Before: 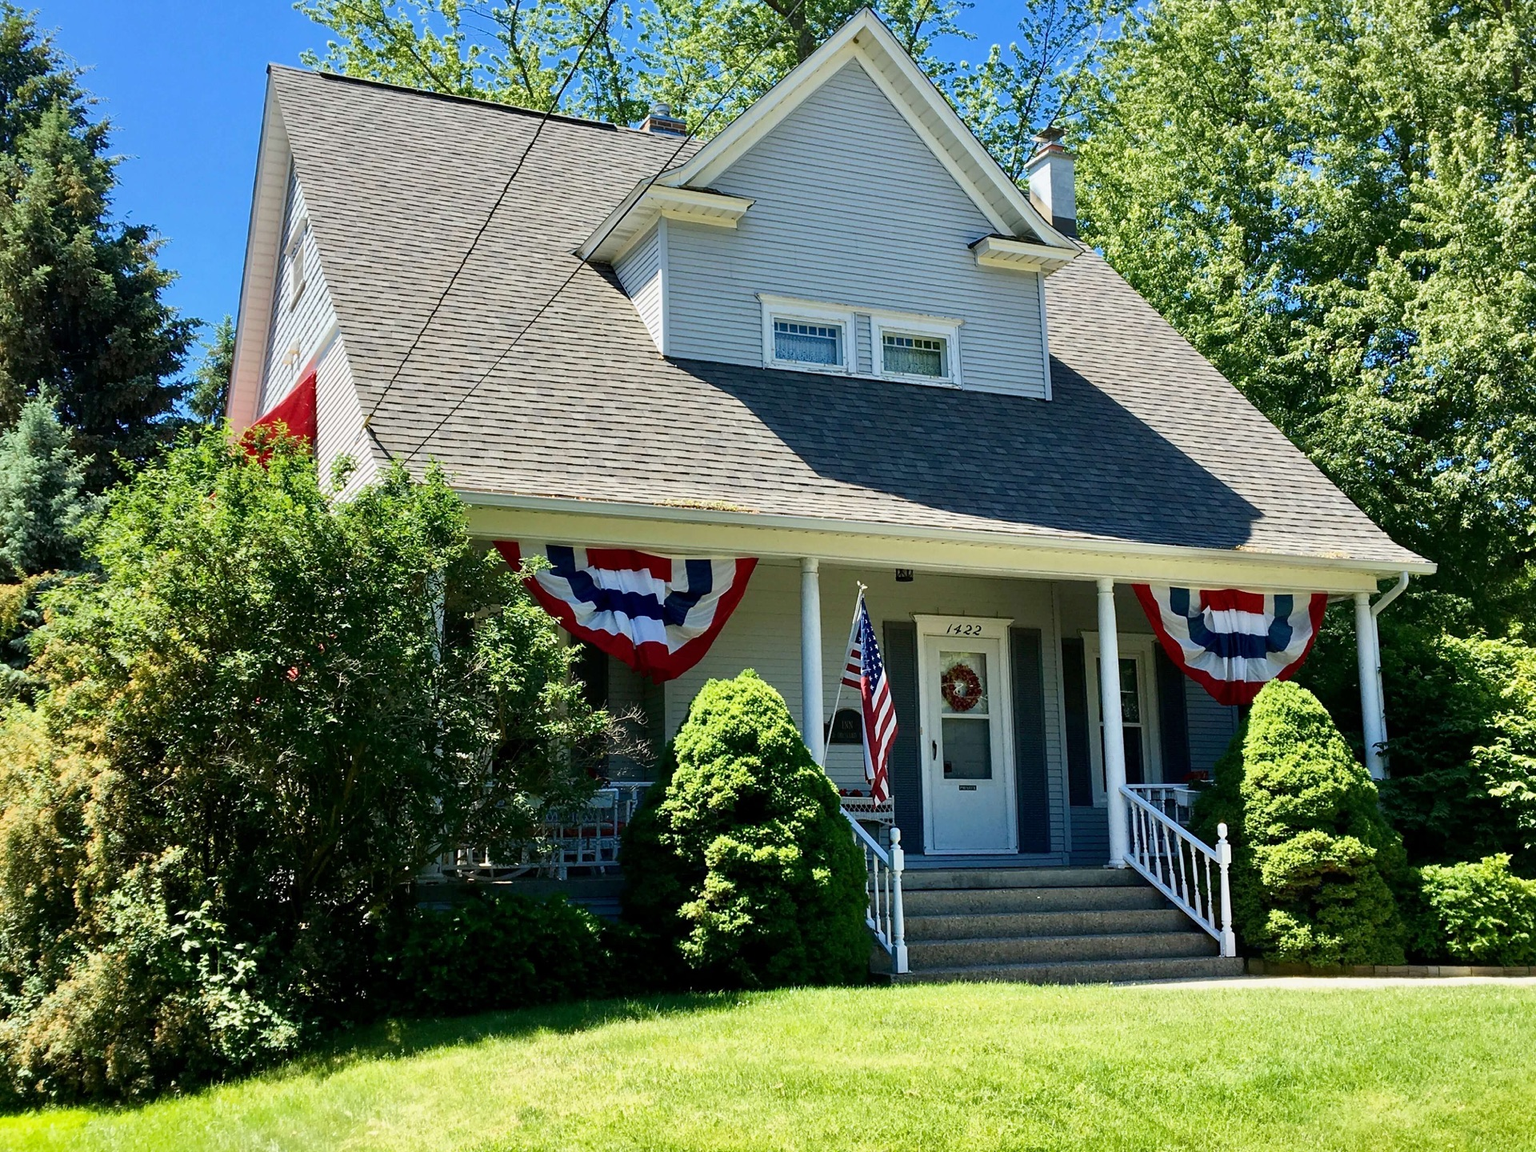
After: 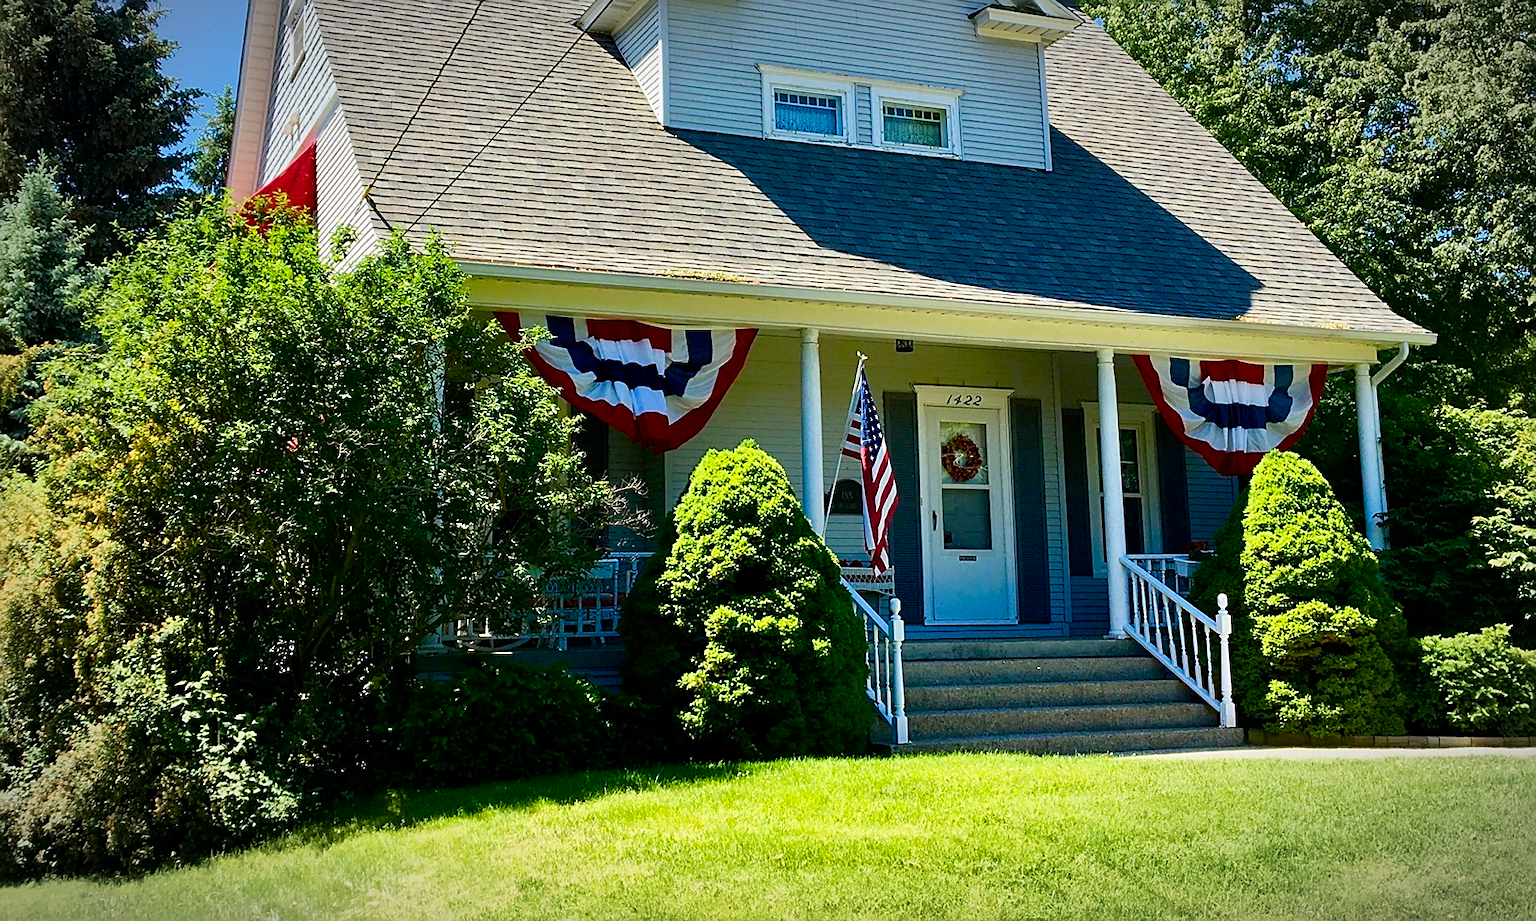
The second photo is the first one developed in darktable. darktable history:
crop and rotate: top 19.998%
sharpen: on, module defaults
color balance rgb: perceptual saturation grading › global saturation 20%, perceptual saturation grading › highlights -25%, perceptual saturation grading › shadows 25%, global vibrance 50%
vignetting: automatic ratio true
